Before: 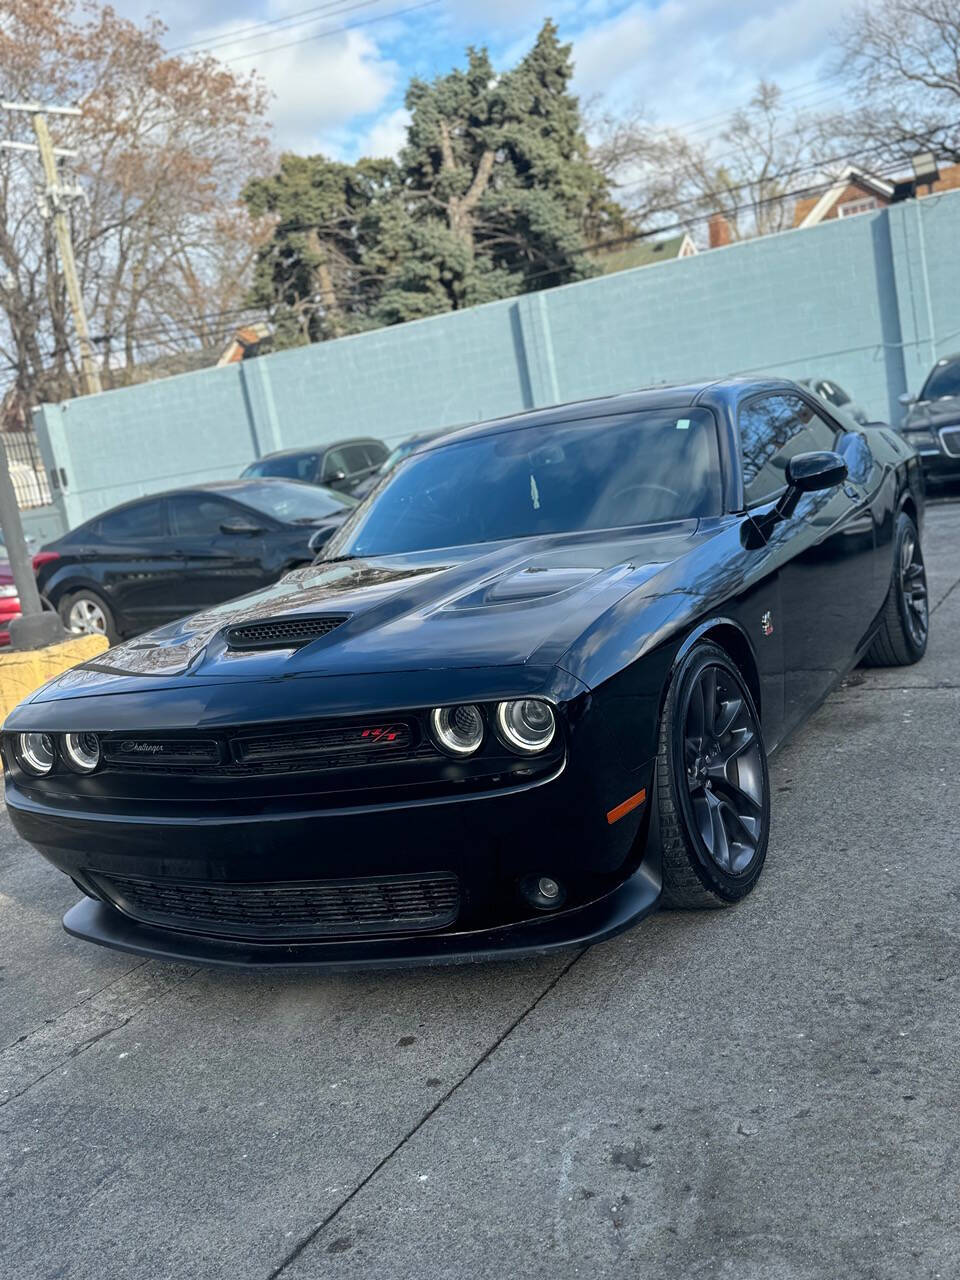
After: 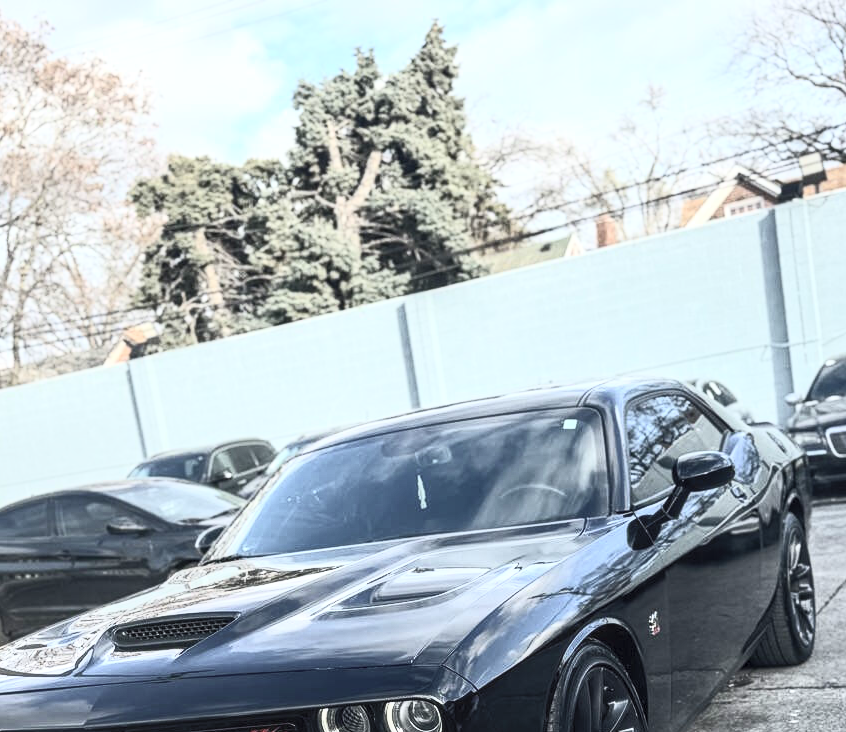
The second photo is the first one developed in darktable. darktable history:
local contrast: on, module defaults
contrast brightness saturation: contrast 0.57, brightness 0.57, saturation -0.34
crop and rotate: left 11.812%, bottom 42.776%
exposure: compensate highlight preservation false
